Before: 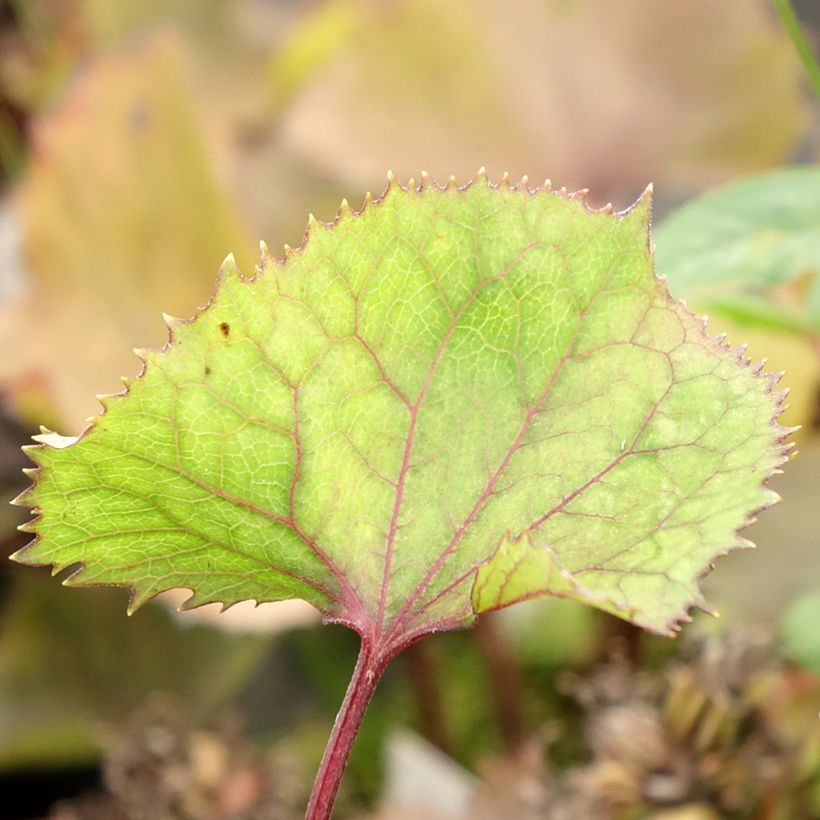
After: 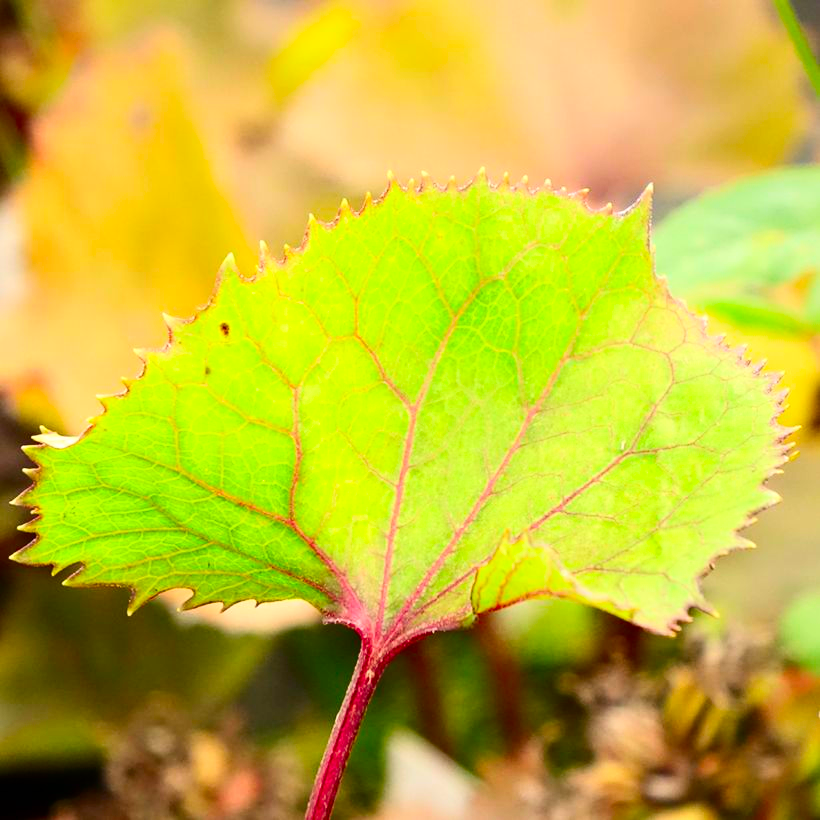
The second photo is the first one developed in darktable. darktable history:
contrast brightness saturation: contrast 0.269, brightness 0.016, saturation 0.879
